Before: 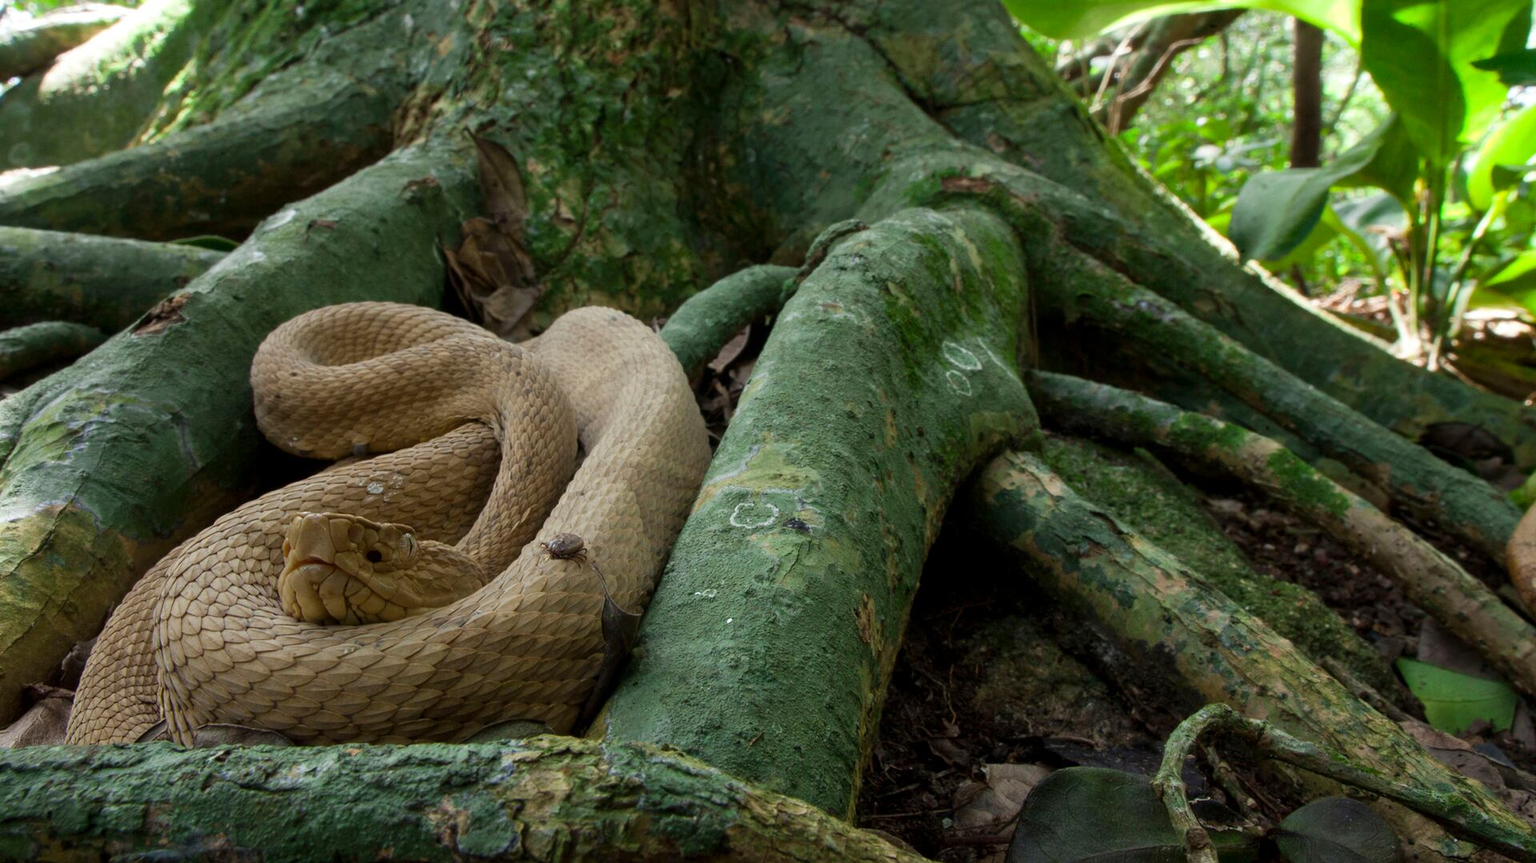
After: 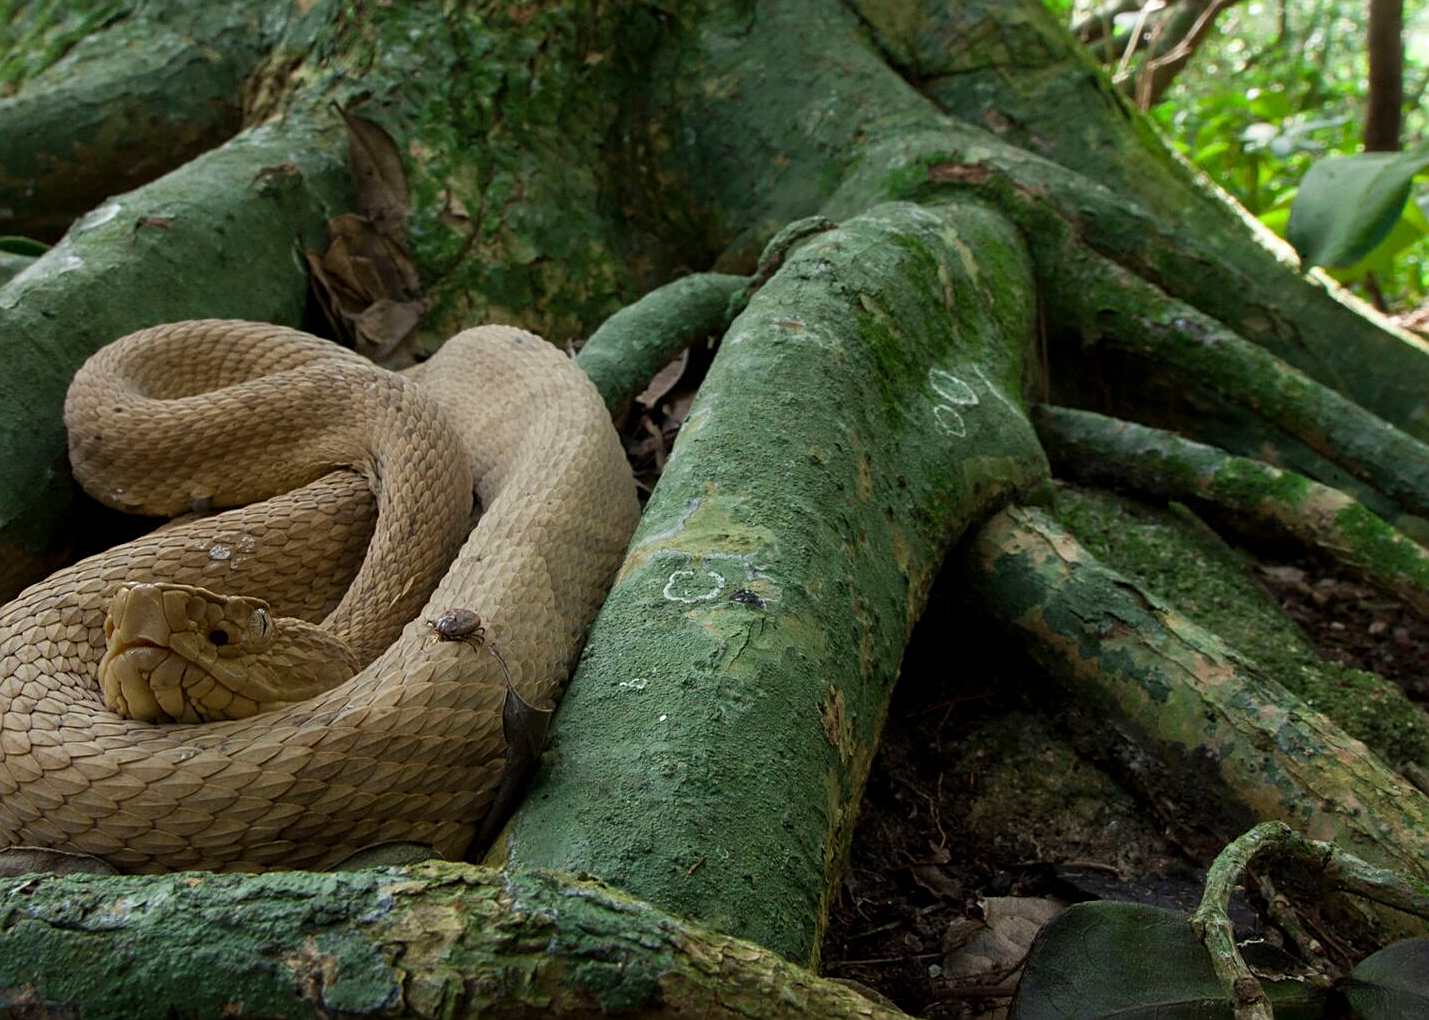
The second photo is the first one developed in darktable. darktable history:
crop and rotate: left 13.011%, top 5.42%, right 12.517%
sharpen: on, module defaults
